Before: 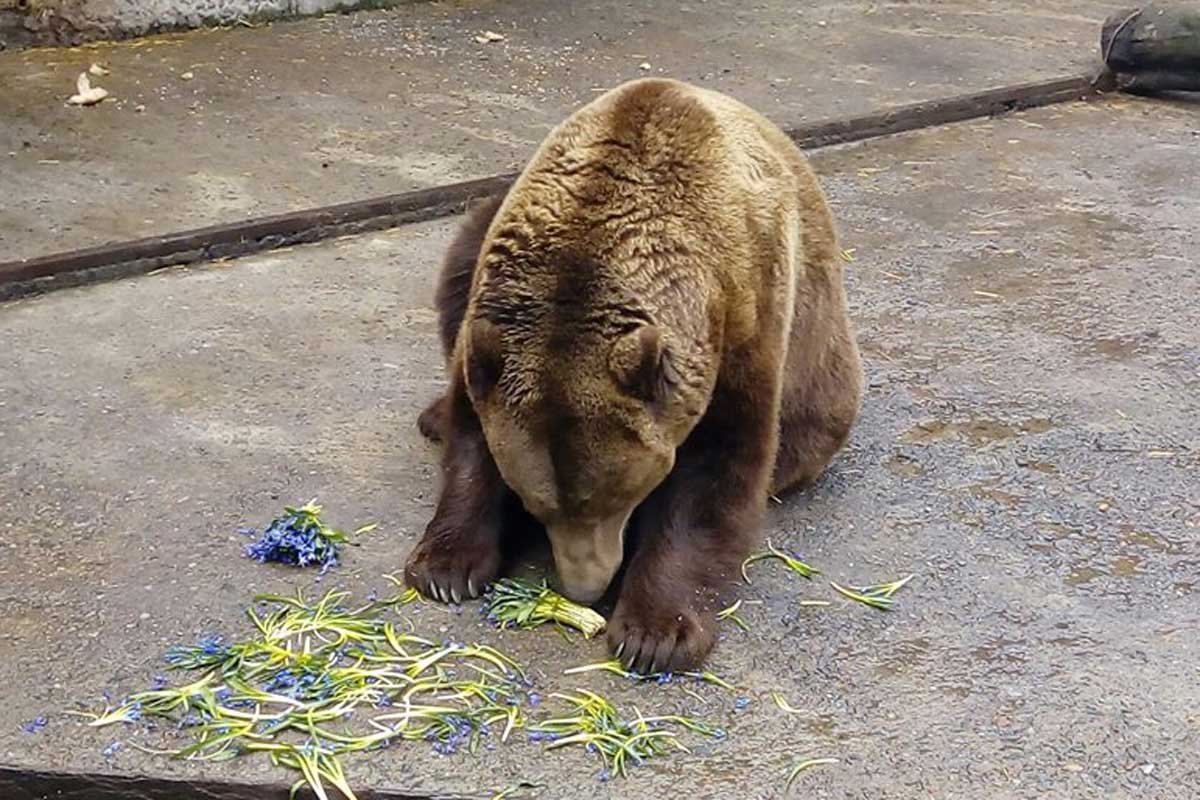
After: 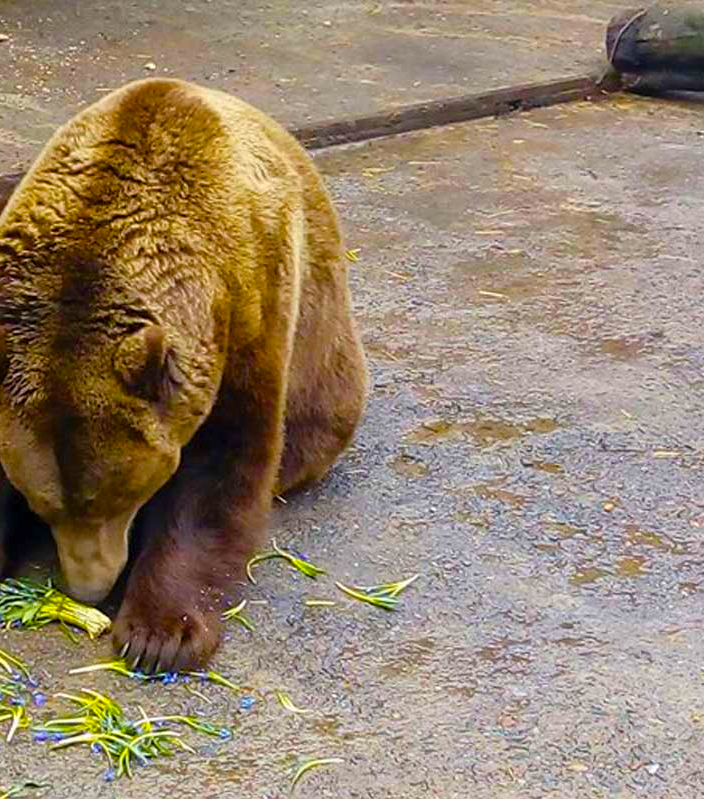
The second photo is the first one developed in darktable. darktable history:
color balance rgb: perceptual saturation grading › global saturation 36.718%, perceptual saturation grading › shadows 34.953%, global vibrance 34.521%
exposure: compensate highlight preservation false
crop: left 41.269%
